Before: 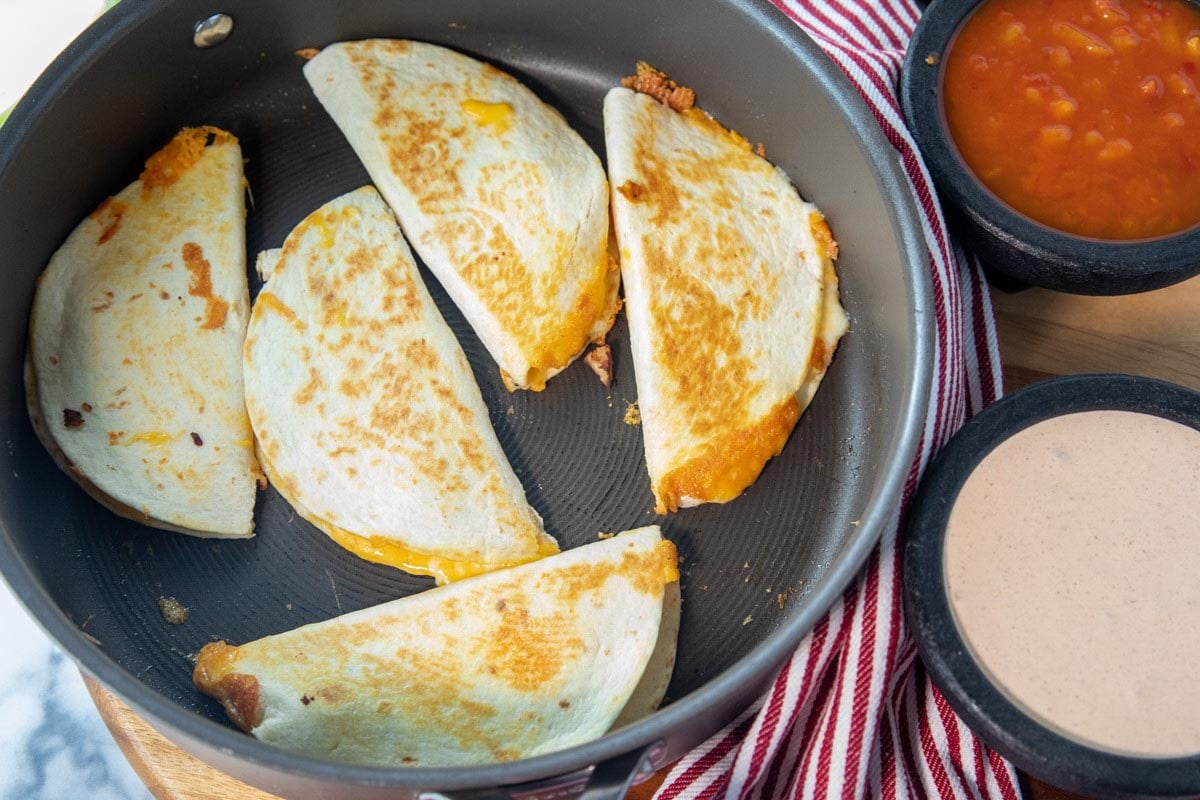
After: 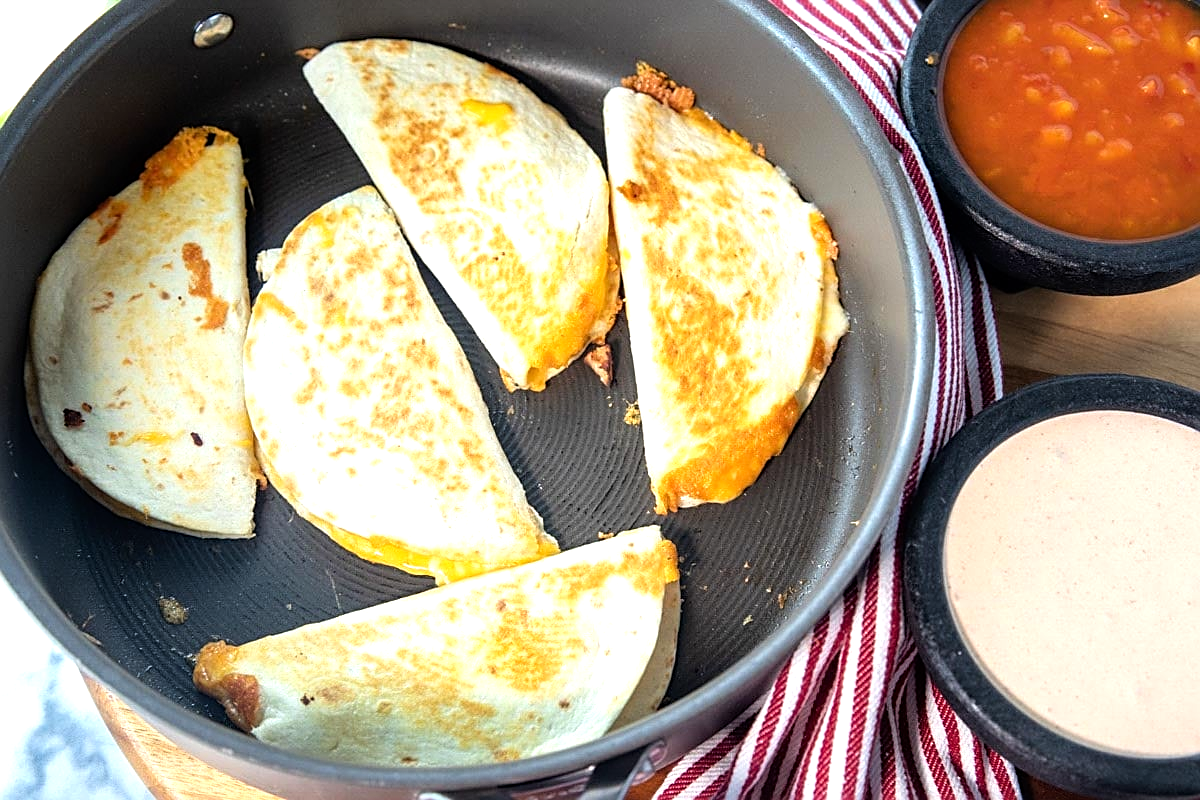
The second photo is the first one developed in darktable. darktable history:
sharpen: on, module defaults
tone equalizer: -8 EV -0.771 EV, -7 EV -0.713 EV, -6 EV -0.631 EV, -5 EV -0.374 EV, -3 EV 0.389 EV, -2 EV 0.6 EV, -1 EV 0.681 EV, +0 EV 0.725 EV
